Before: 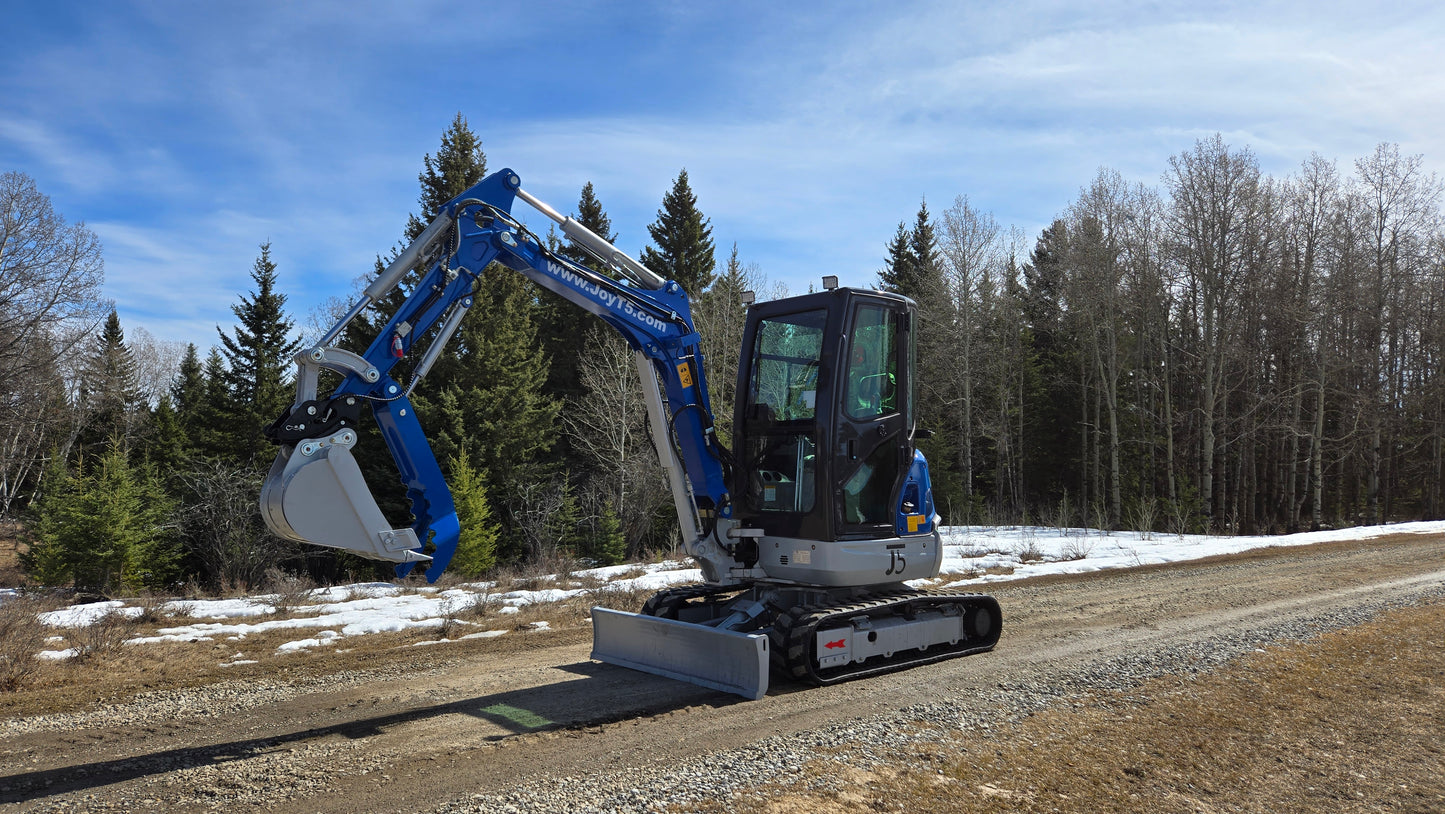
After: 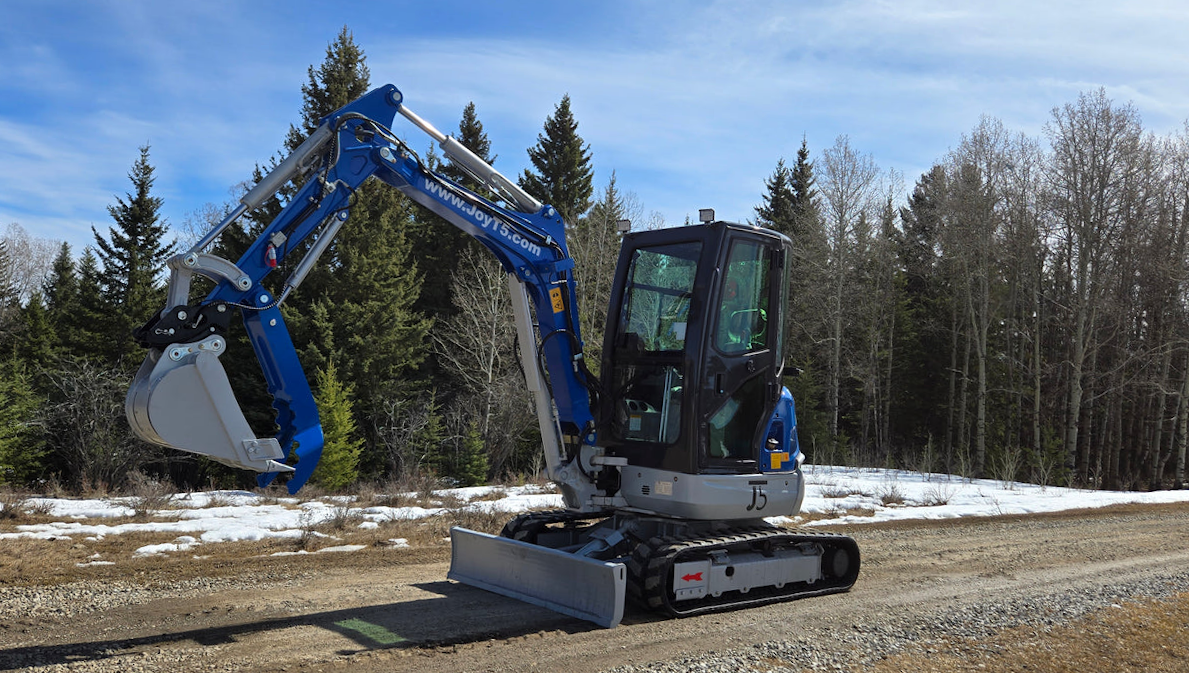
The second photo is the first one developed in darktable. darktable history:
crop and rotate: angle -3.08°, left 5.21%, top 5.157%, right 4.772%, bottom 4.323%
